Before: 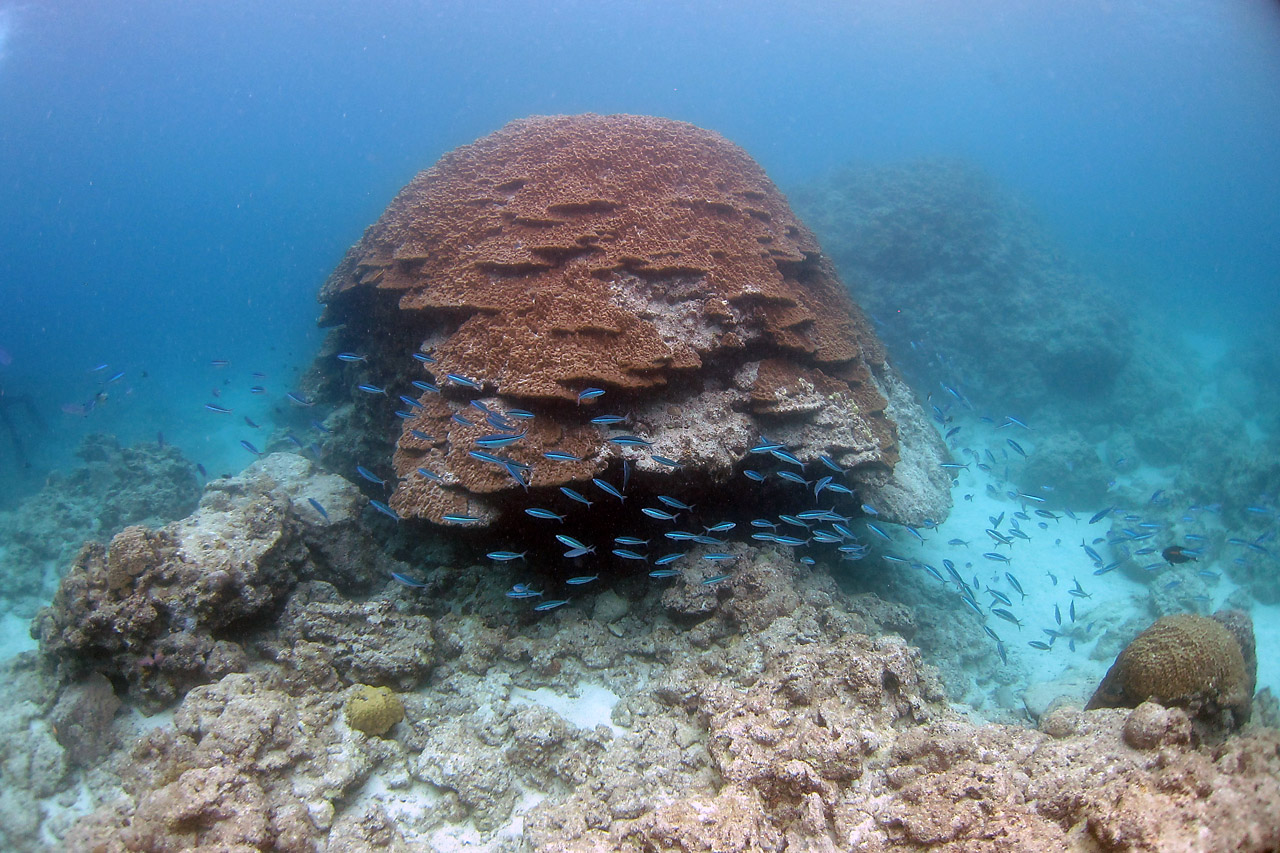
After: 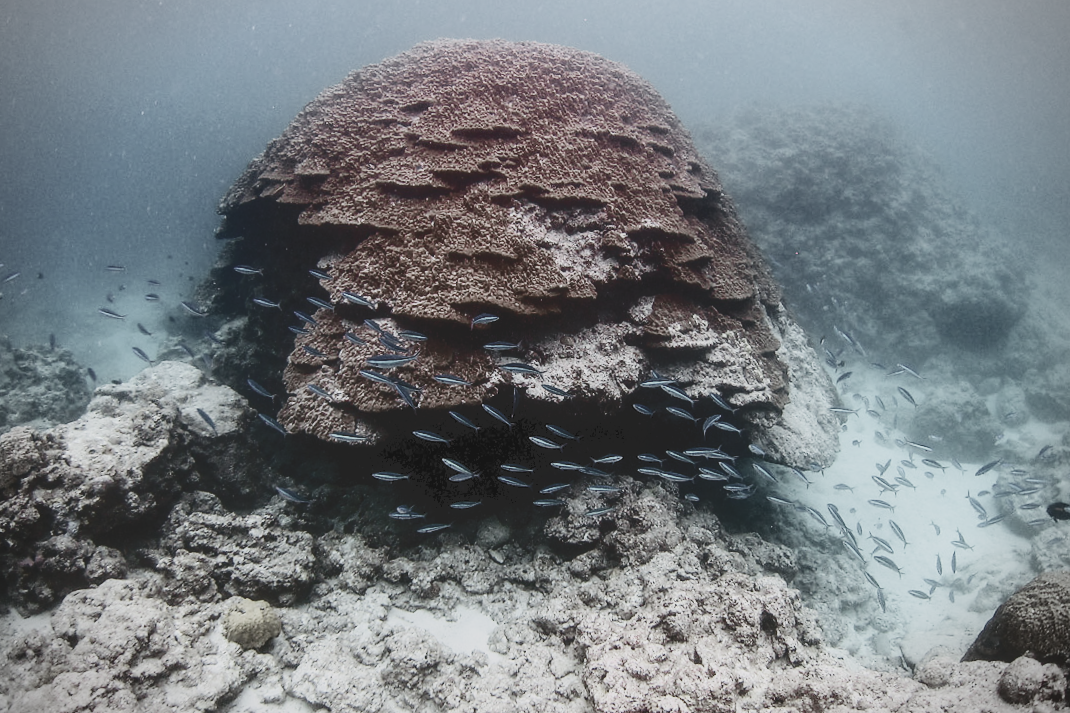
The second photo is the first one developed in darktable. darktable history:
filmic rgb: black relative exposure -6.92 EV, white relative exposure 5.61 EV, hardness 2.85, preserve chrominance no, color science v5 (2021), contrast in shadows safe, contrast in highlights safe
tone curve: curves: ch0 [(0, 0) (0.003, 0.145) (0.011, 0.15) (0.025, 0.15) (0.044, 0.156) (0.069, 0.161) (0.1, 0.169) (0.136, 0.175) (0.177, 0.184) (0.224, 0.196) (0.277, 0.234) (0.335, 0.291) (0.399, 0.391) (0.468, 0.505) (0.543, 0.633) (0.623, 0.742) (0.709, 0.826) (0.801, 0.882) (0.898, 0.93) (1, 1)], color space Lab, independent channels, preserve colors none
crop and rotate: angle -3.07°, left 5.188%, top 5.206%, right 4.601%, bottom 4.522%
vignetting: fall-off start 89.47%, fall-off radius 43.5%, width/height ratio 1.154
exposure: exposure -0.051 EV, compensate exposure bias true, compensate highlight preservation false
color zones: curves: ch1 [(0, 0.34) (0.143, 0.164) (0.286, 0.152) (0.429, 0.176) (0.571, 0.173) (0.714, 0.188) (0.857, 0.199) (1, 0.34)]
local contrast: on, module defaults
